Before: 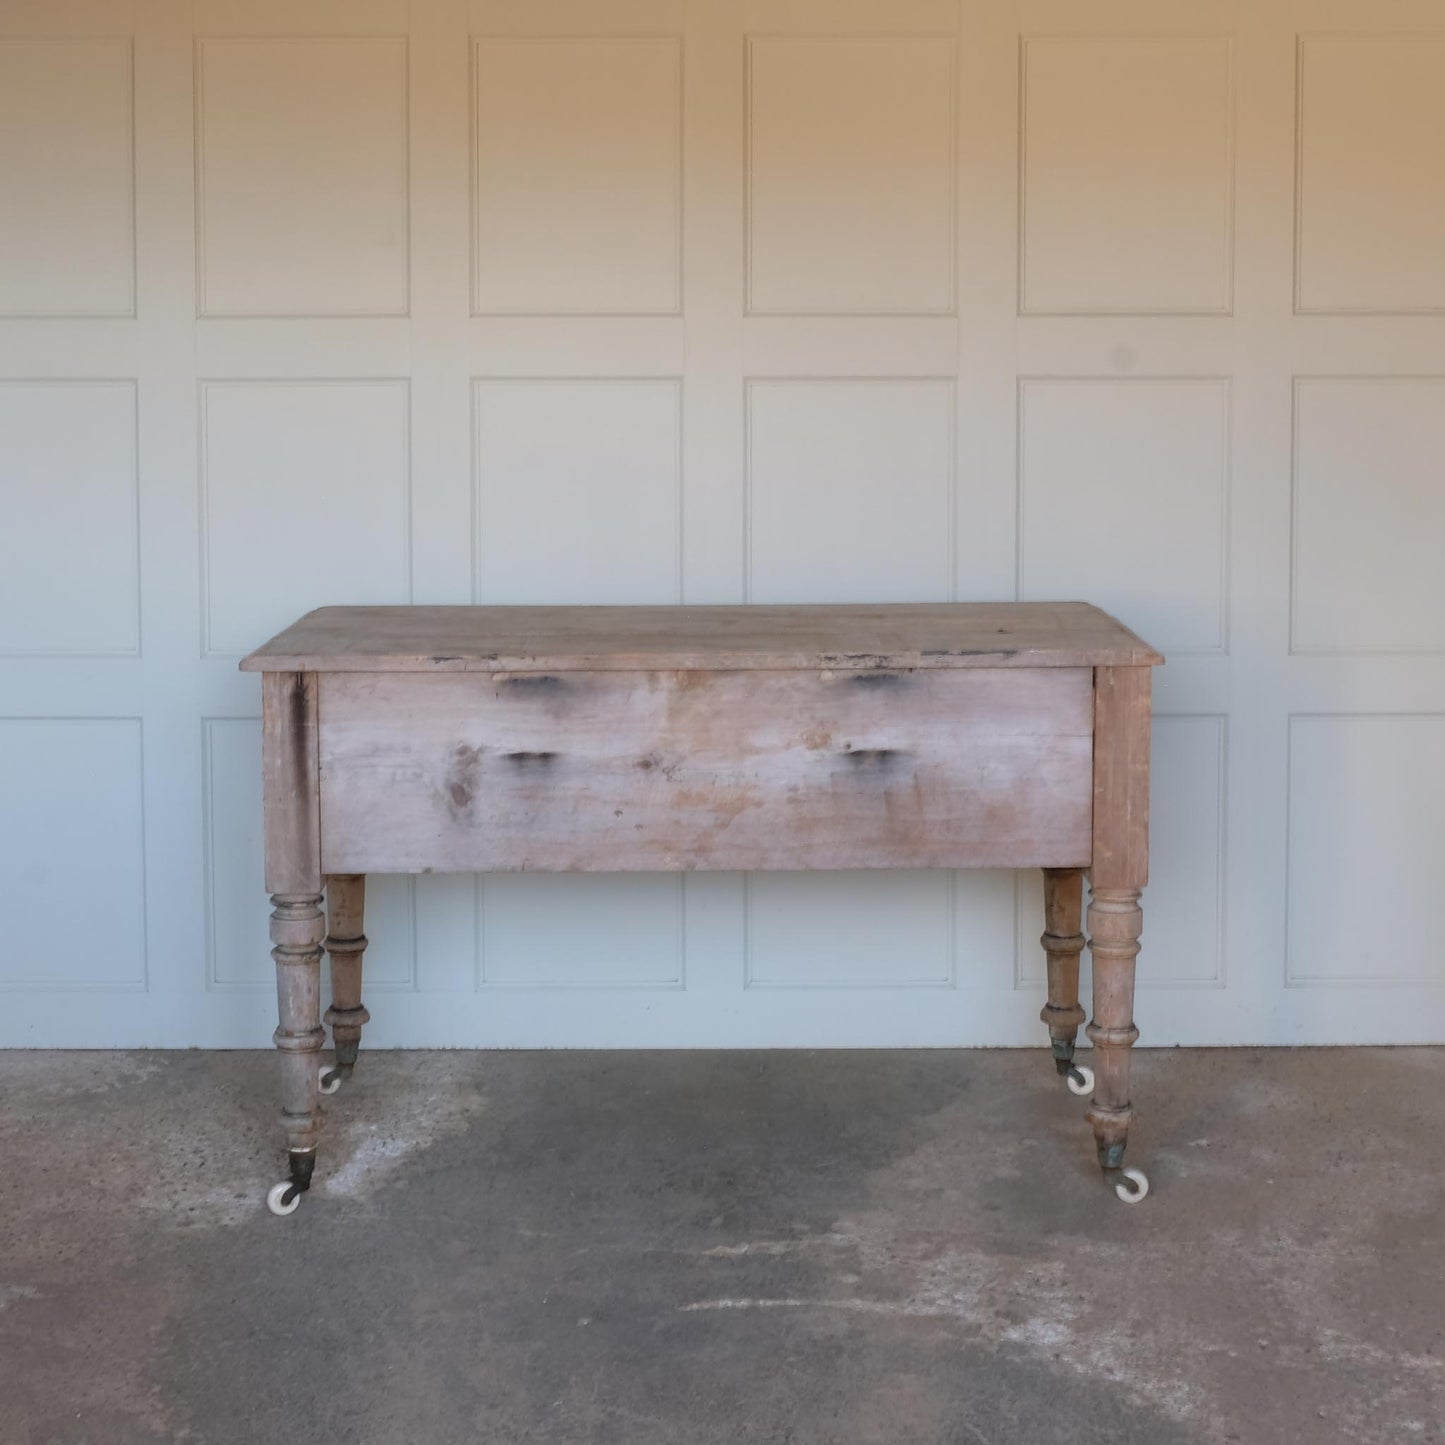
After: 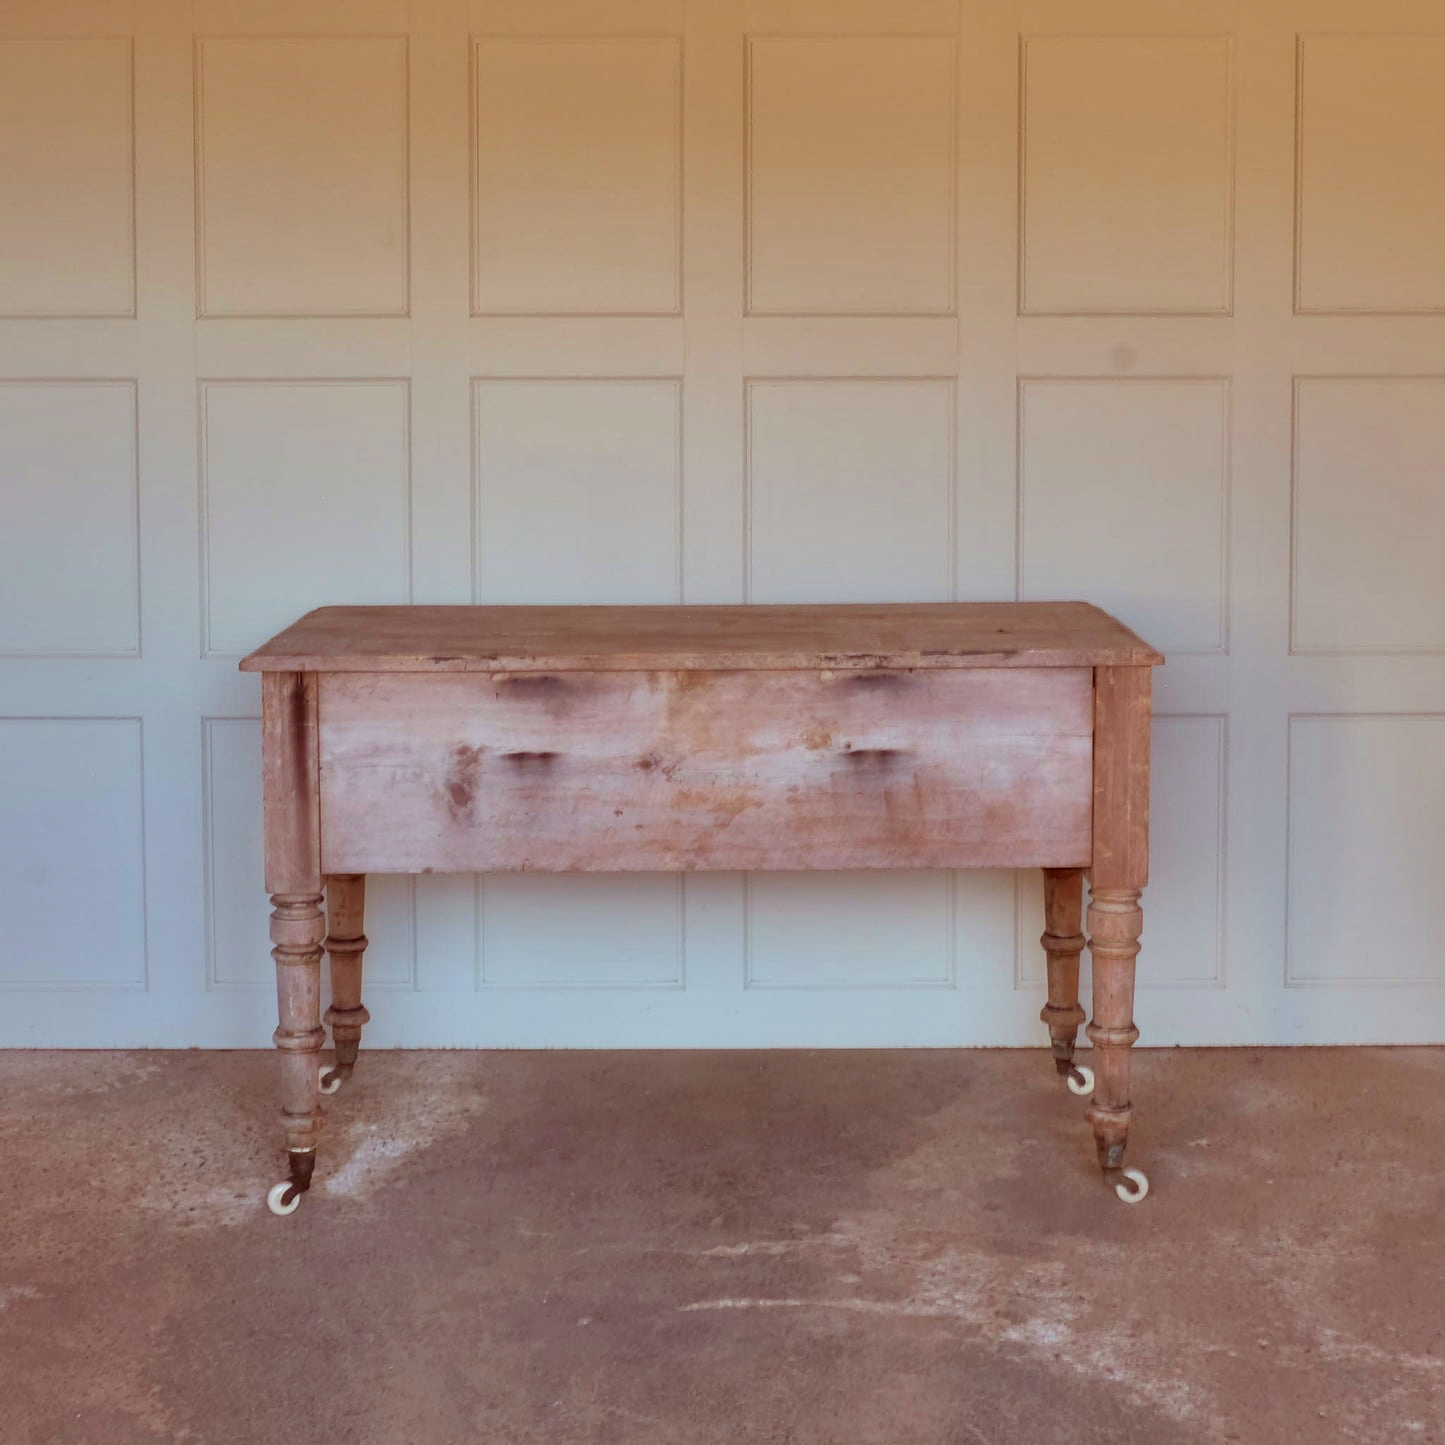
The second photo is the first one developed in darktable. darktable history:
contrast brightness saturation: contrast 0.1, brightness 0.02, saturation 0.02
shadows and highlights: shadows 75, highlights -60.85, soften with gaussian
velvia: on, module defaults
color correction: highlights a* -7.23, highlights b* -0.161, shadows a* 20.08, shadows b* 11.73
